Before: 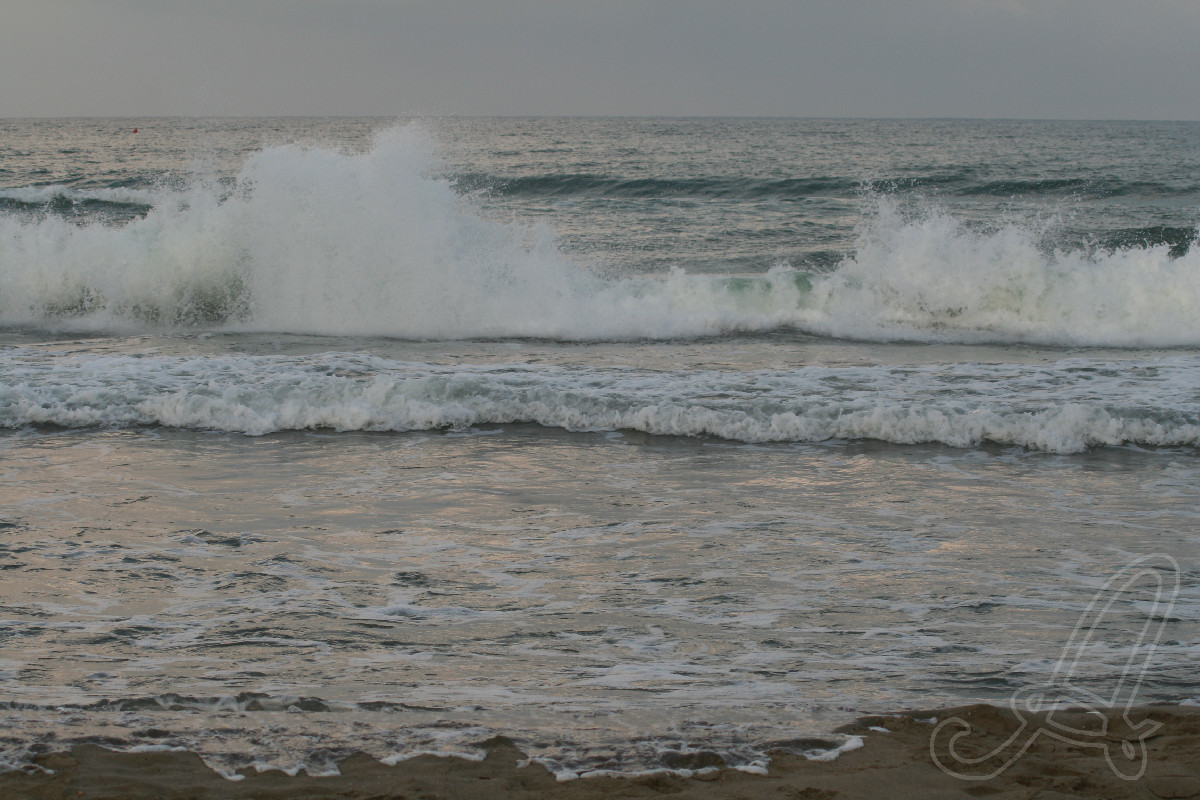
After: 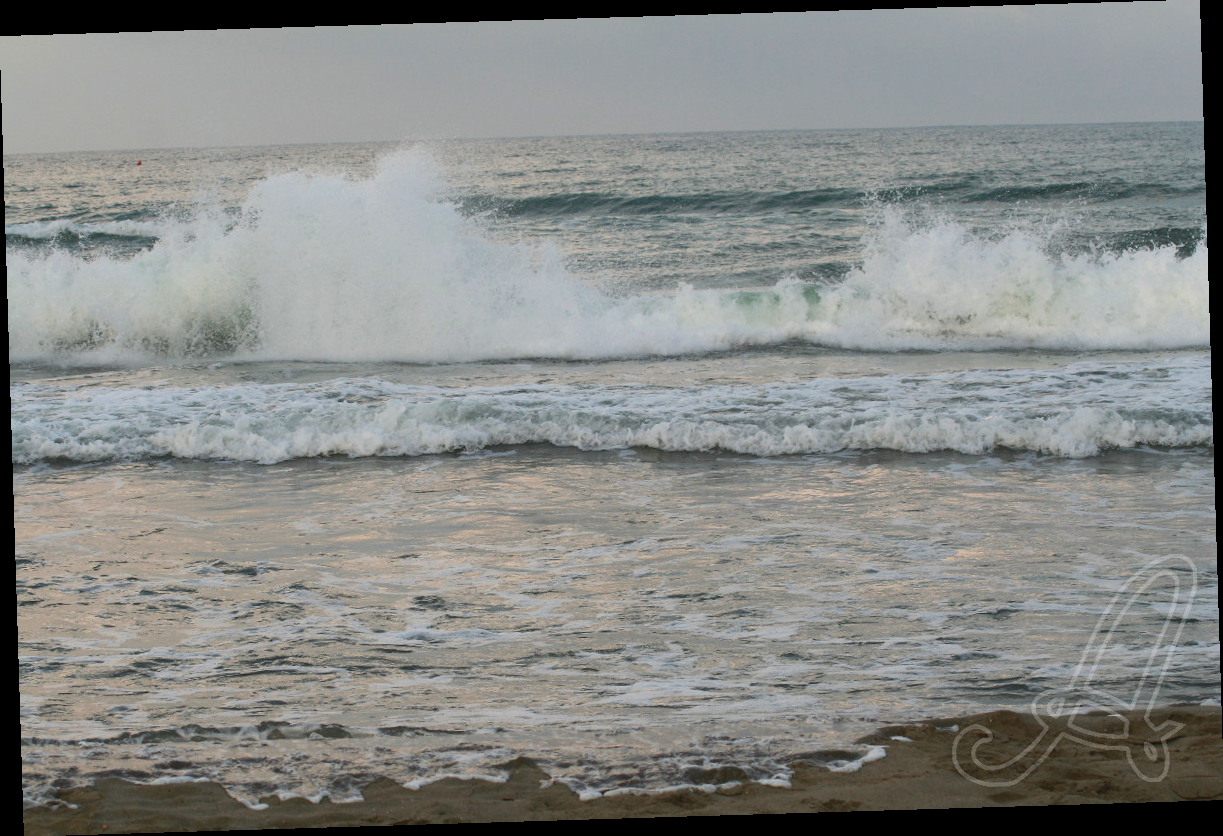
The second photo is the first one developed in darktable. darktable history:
rotate and perspective: rotation -1.75°, automatic cropping off
contrast brightness saturation: contrast 0.2, brightness 0.16, saturation 0.22
